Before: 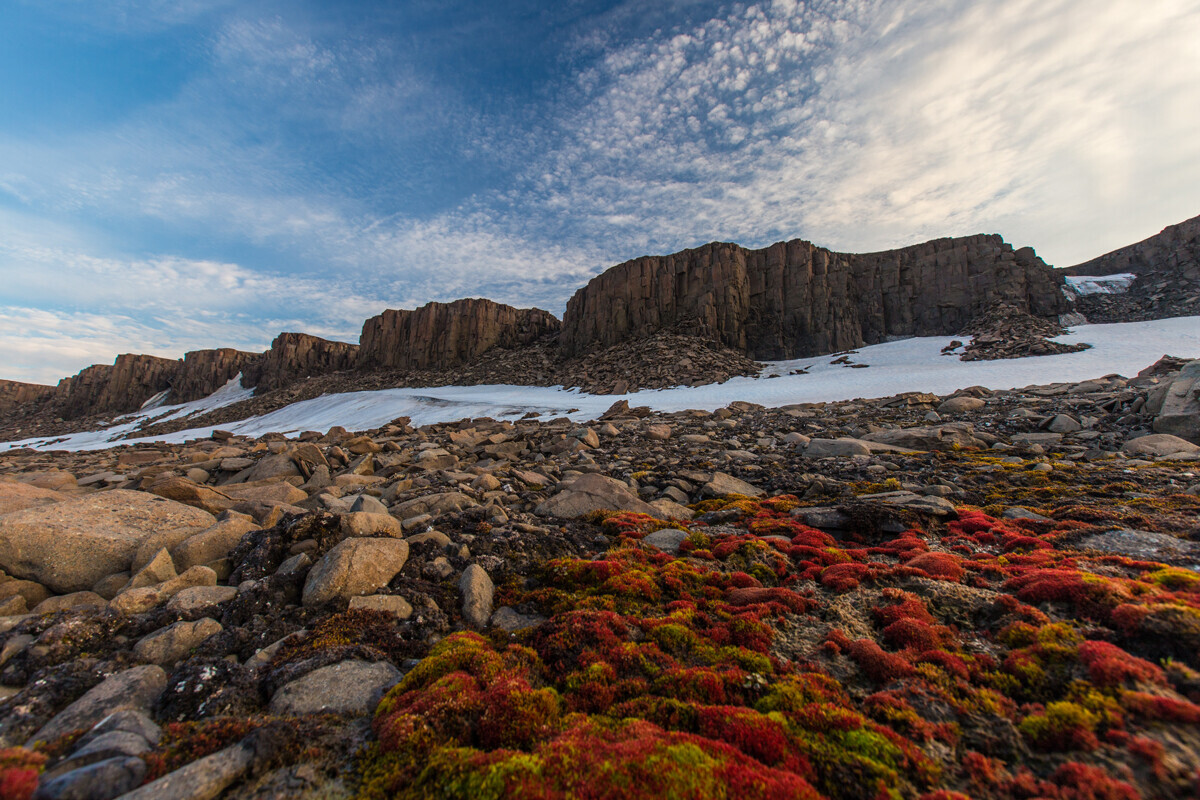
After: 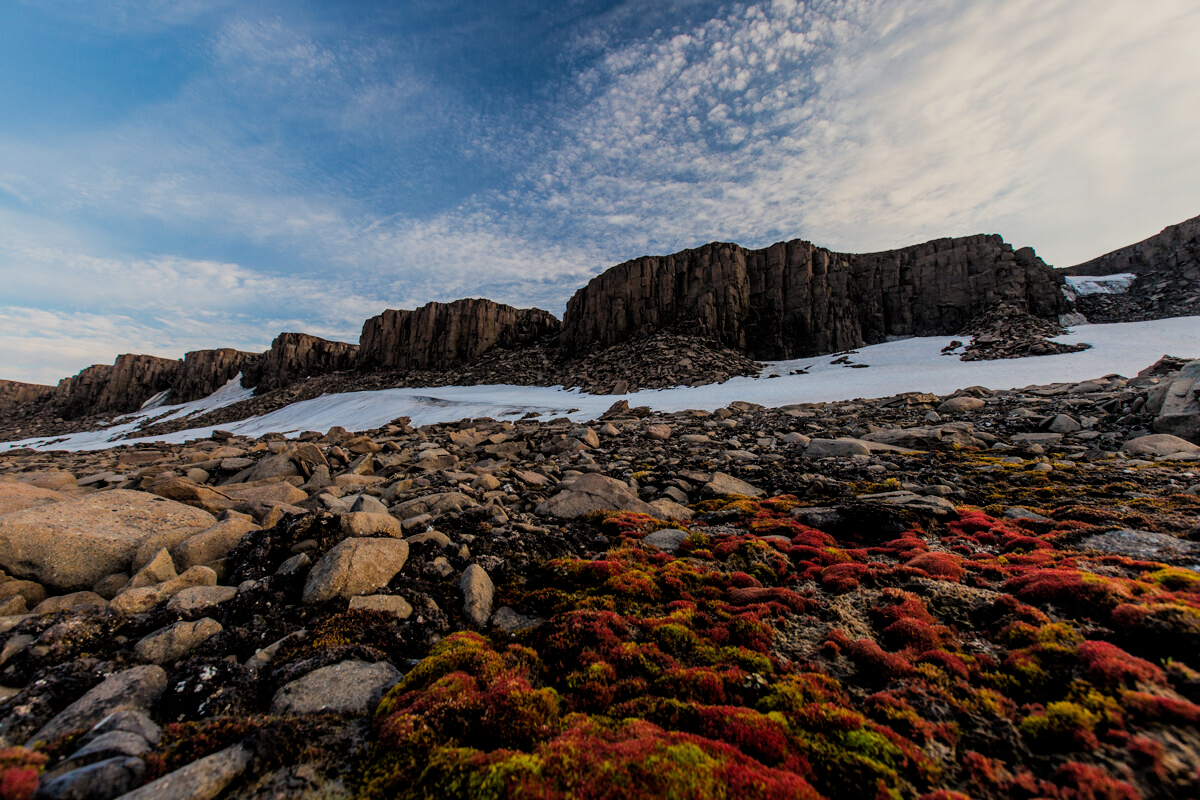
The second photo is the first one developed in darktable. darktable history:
filmic rgb: black relative exposure -5.01 EV, white relative exposure 3.99 EV, hardness 2.88, contrast 1.097
